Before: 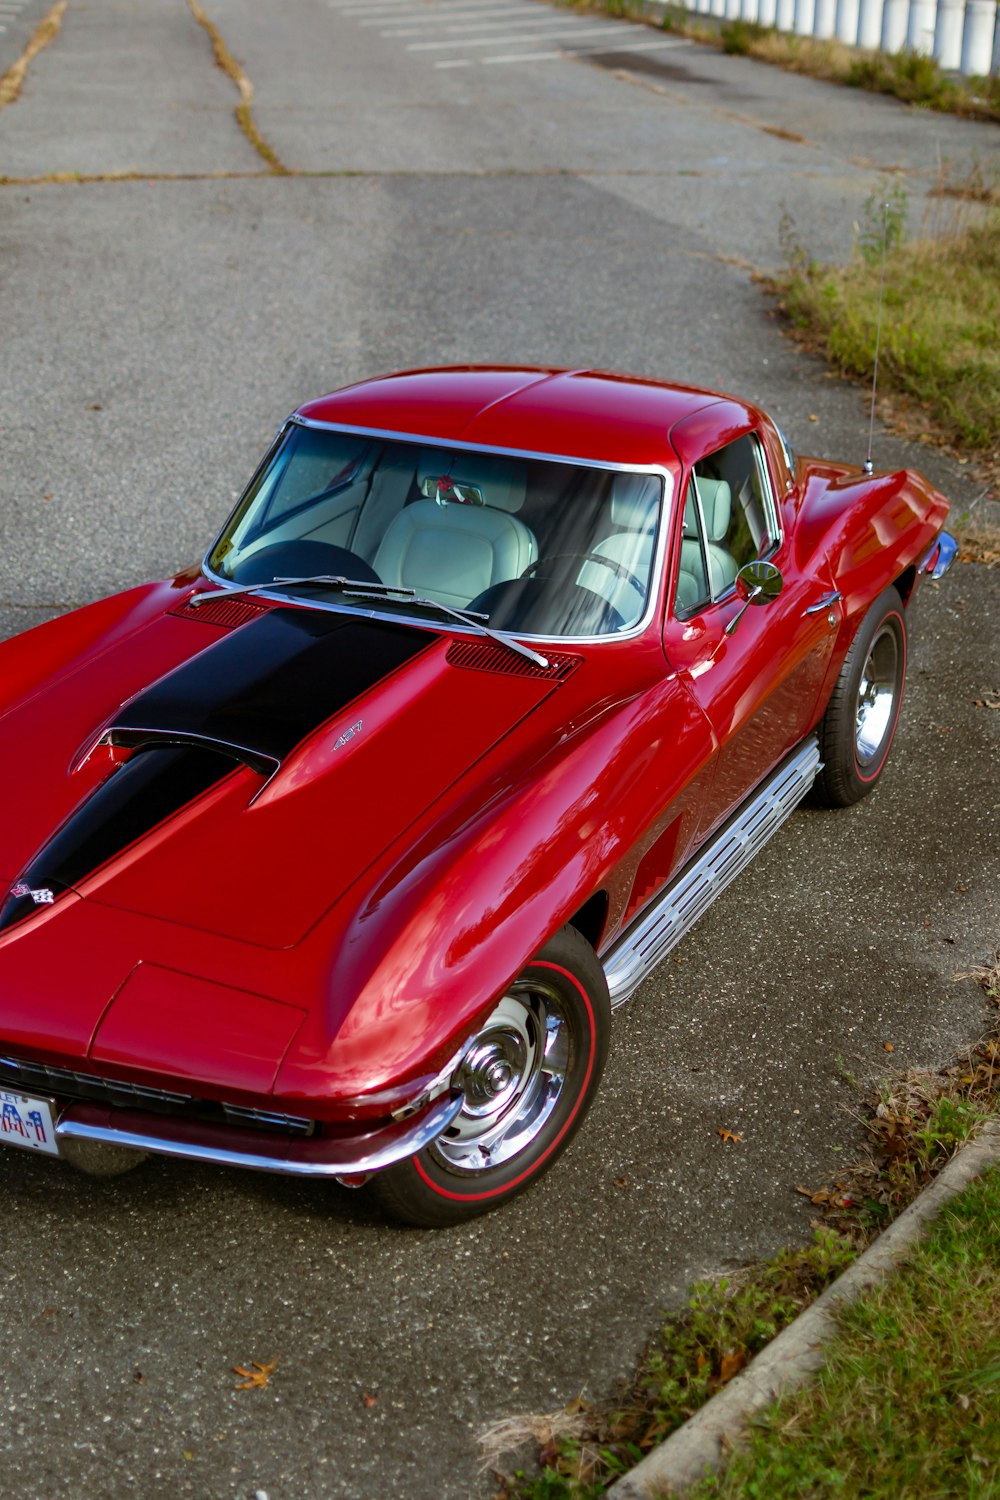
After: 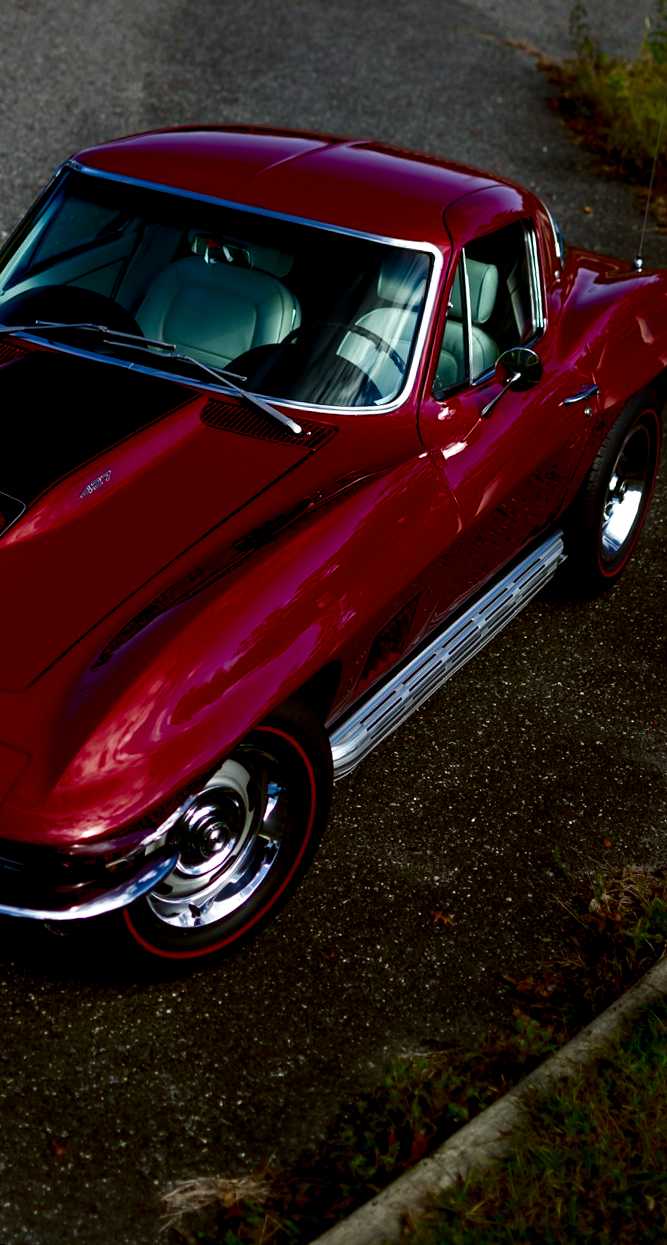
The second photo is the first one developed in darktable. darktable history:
crop and rotate: left 28.256%, top 17.734%, right 12.656%, bottom 3.573%
contrast brightness saturation: contrast 0.09, brightness -0.59, saturation 0.17
rotate and perspective: rotation 5.12°, automatic cropping off
rgb levels: levels [[0.034, 0.472, 0.904], [0, 0.5, 1], [0, 0.5, 1]]
